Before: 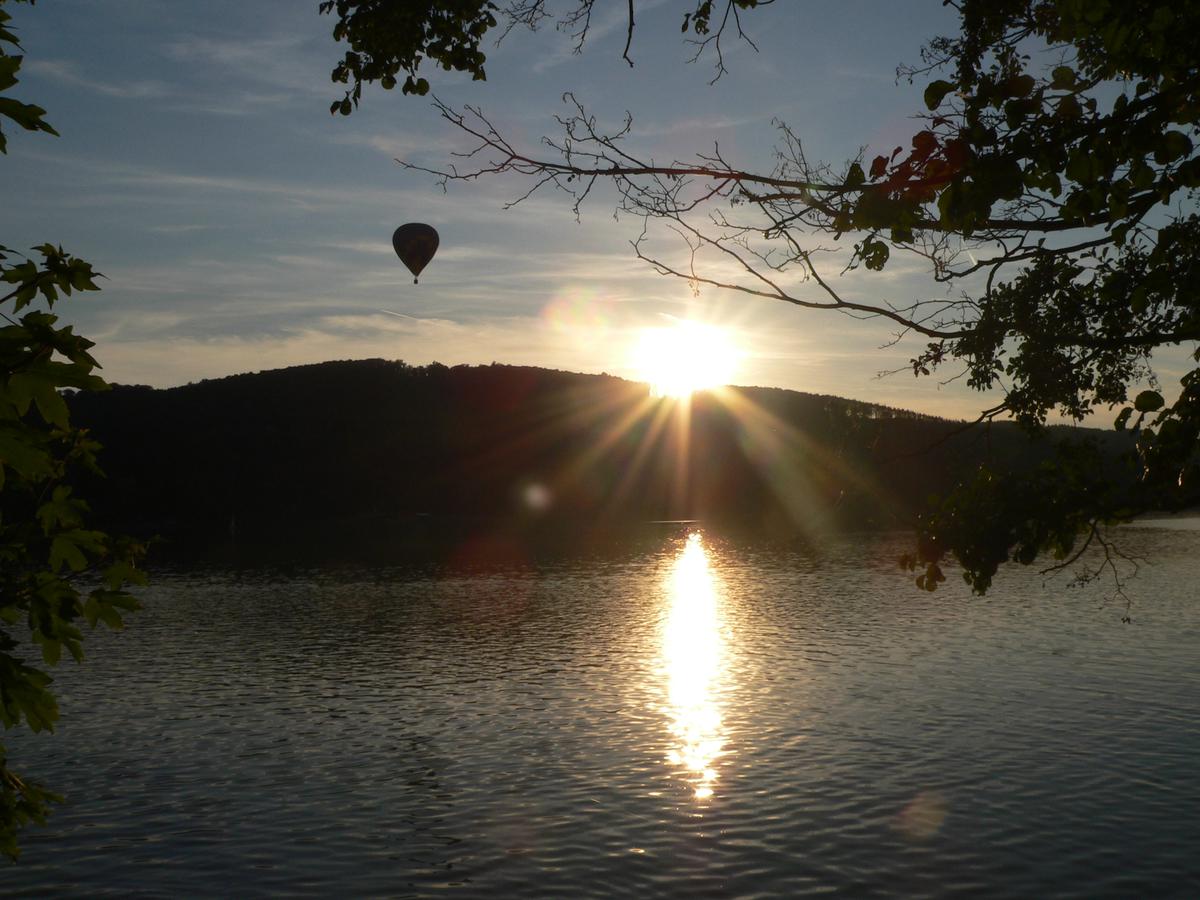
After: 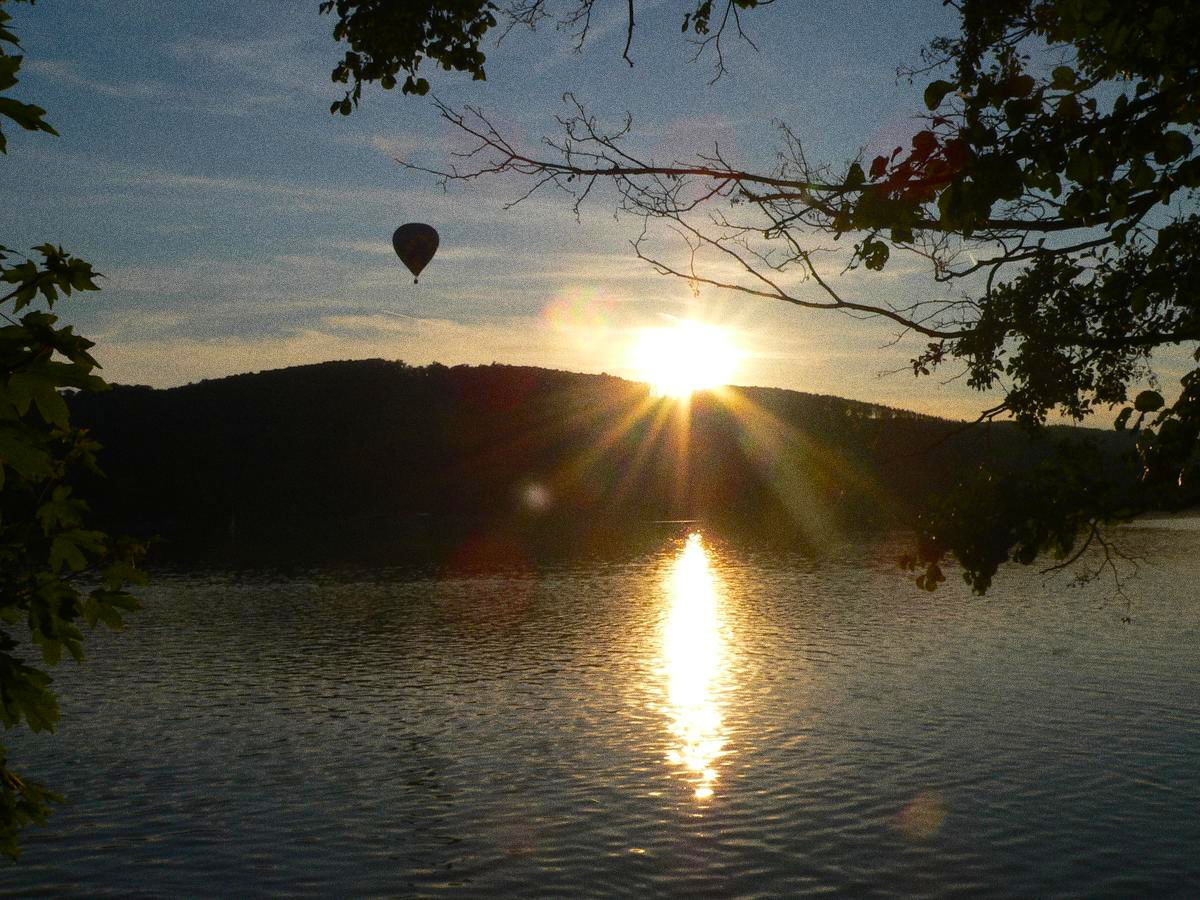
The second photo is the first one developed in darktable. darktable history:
color balance rgb: perceptual saturation grading › global saturation 25%, global vibrance 20%
grain: coarseness 0.09 ISO, strength 40%
